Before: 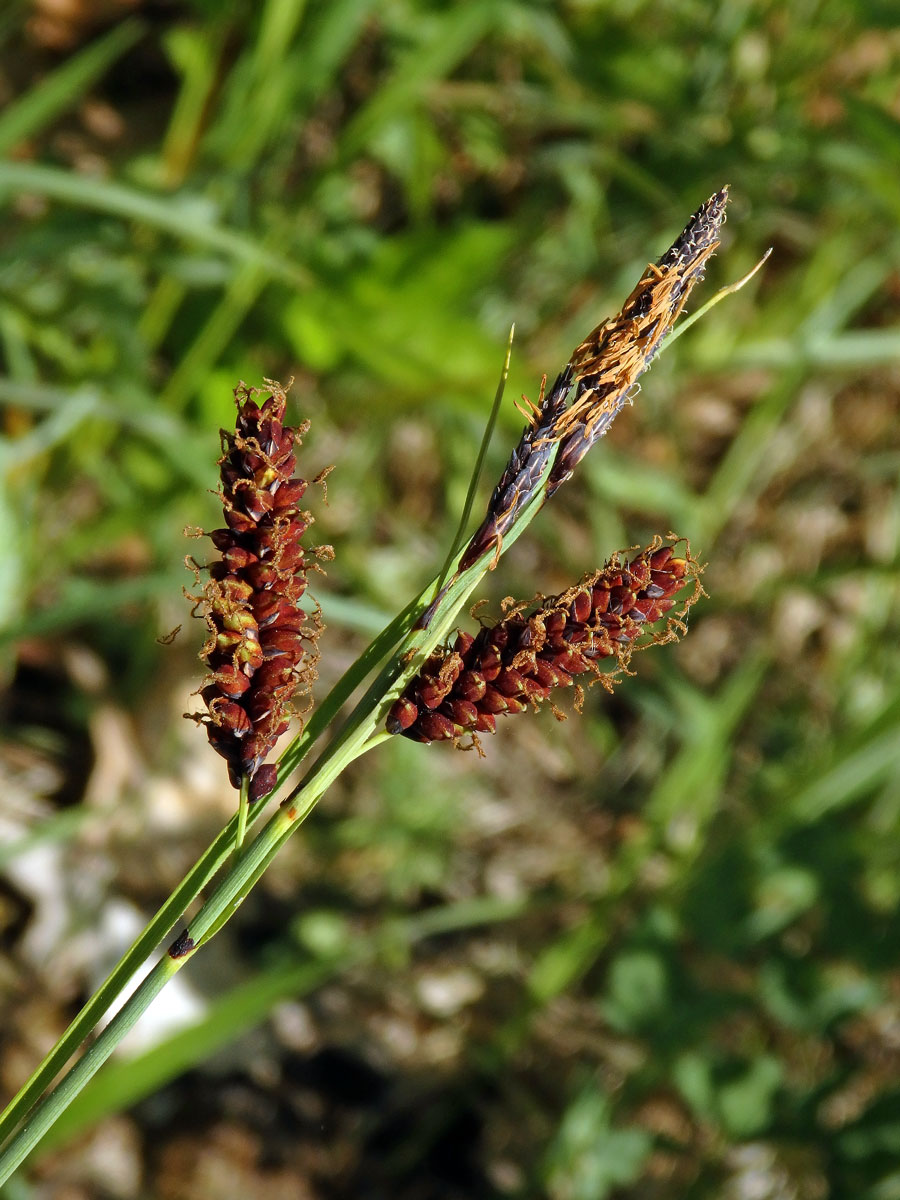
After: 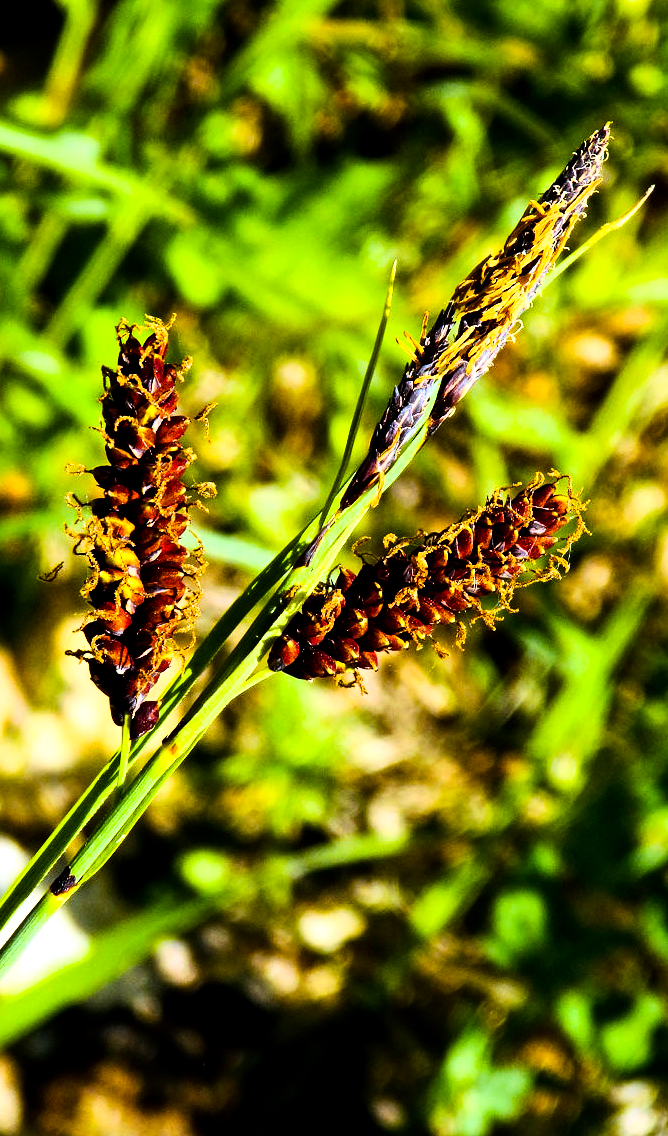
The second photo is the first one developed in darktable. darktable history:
rgb curve: curves: ch0 [(0, 0) (0.21, 0.15) (0.24, 0.21) (0.5, 0.75) (0.75, 0.96) (0.89, 0.99) (1, 1)]; ch1 [(0, 0.02) (0.21, 0.13) (0.25, 0.2) (0.5, 0.67) (0.75, 0.9) (0.89, 0.97) (1, 1)]; ch2 [(0, 0.02) (0.21, 0.13) (0.25, 0.2) (0.5, 0.67) (0.75, 0.9) (0.89, 0.97) (1, 1)], compensate middle gray true
crop and rotate: left 13.15%, top 5.251%, right 12.609%
local contrast: highlights 100%, shadows 100%, detail 120%, midtone range 0.2
color balance rgb: linear chroma grading › global chroma 9%, perceptual saturation grading › global saturation 36%, perceptual saturation grading › shadows 35%, perceptual brilliance grading › global brilliance 15%, perceptual brilliance grading › shadows -35%, global vibrance 15%
